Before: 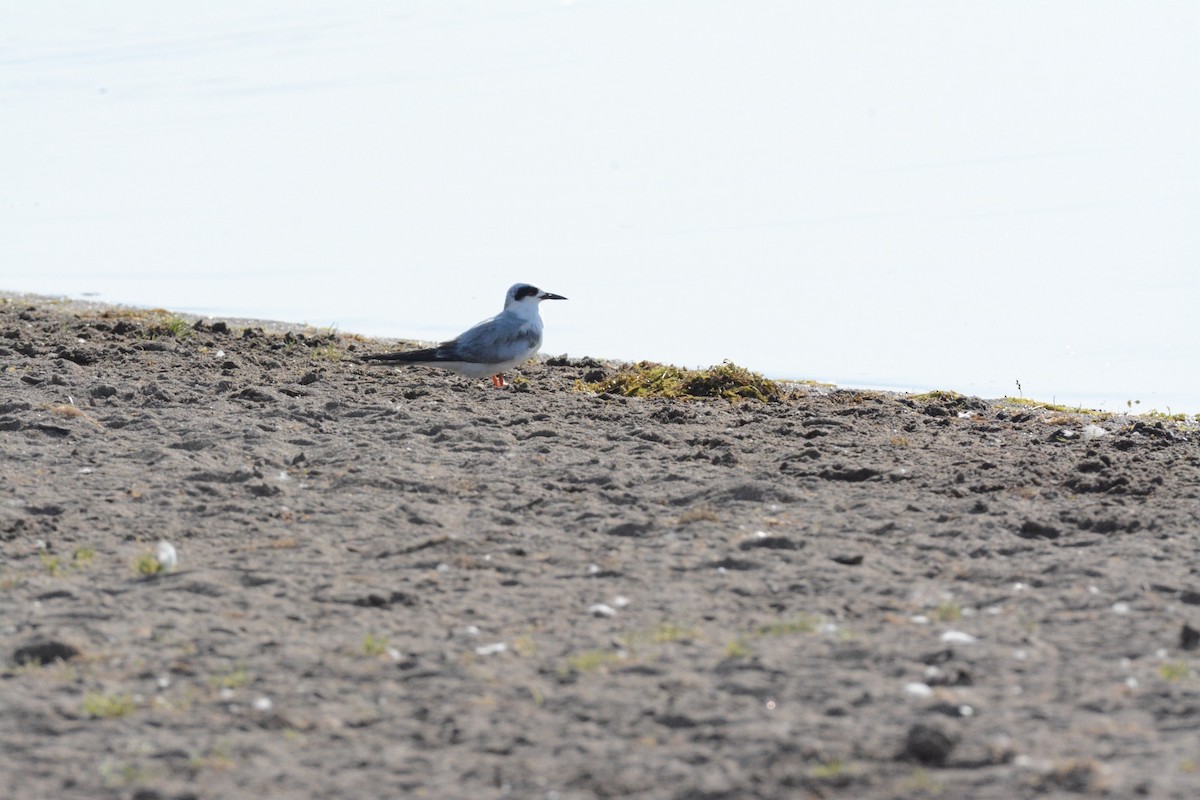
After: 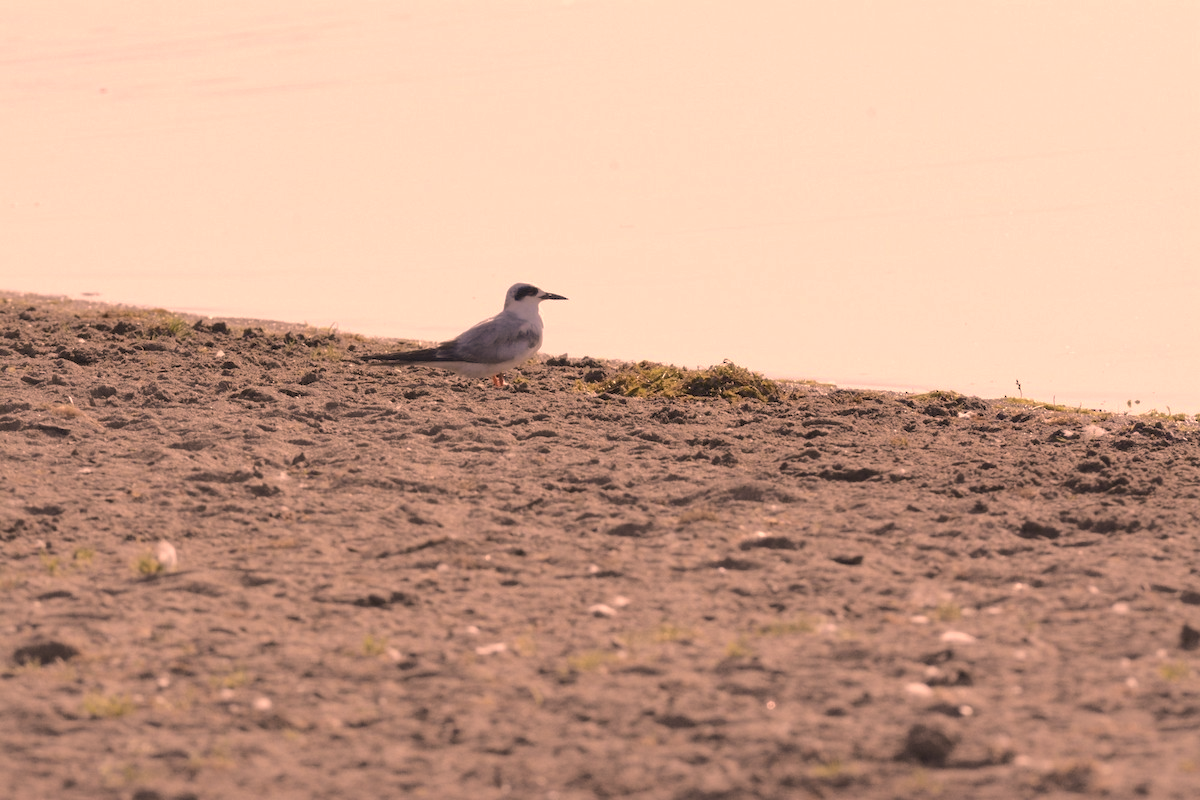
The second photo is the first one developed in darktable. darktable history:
color correction: highlights a* 39.6, highlights b* 39.99, saturation 0.685
contrast brightness saturation: saturation -0.067
shadows and highlights: on, module defaults
